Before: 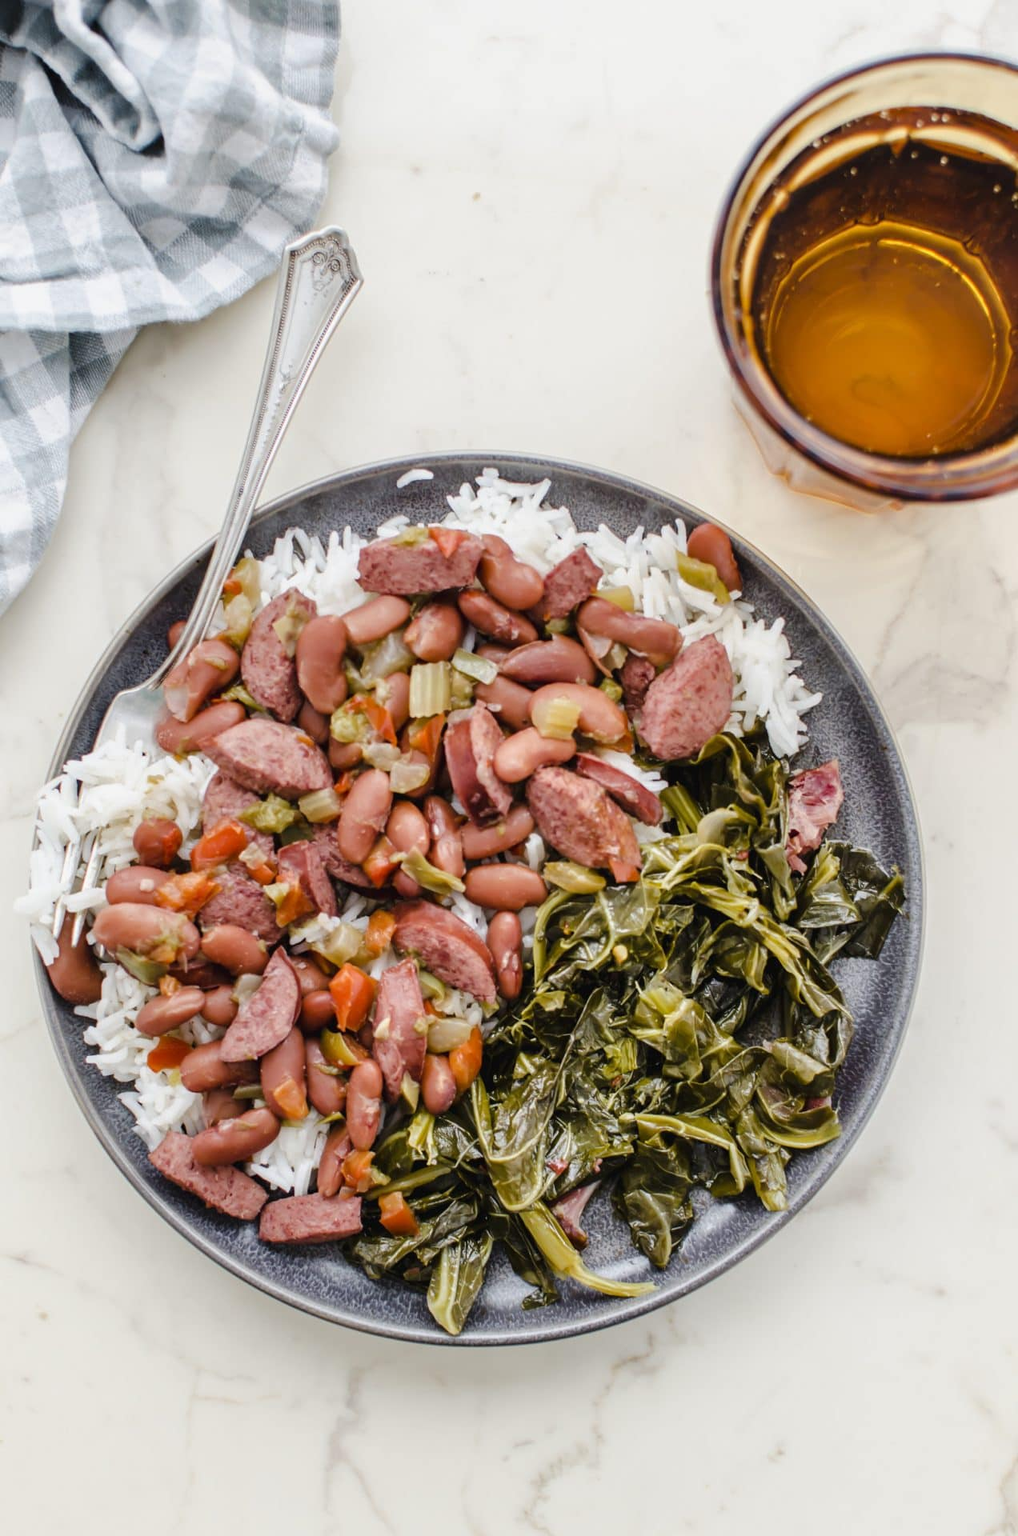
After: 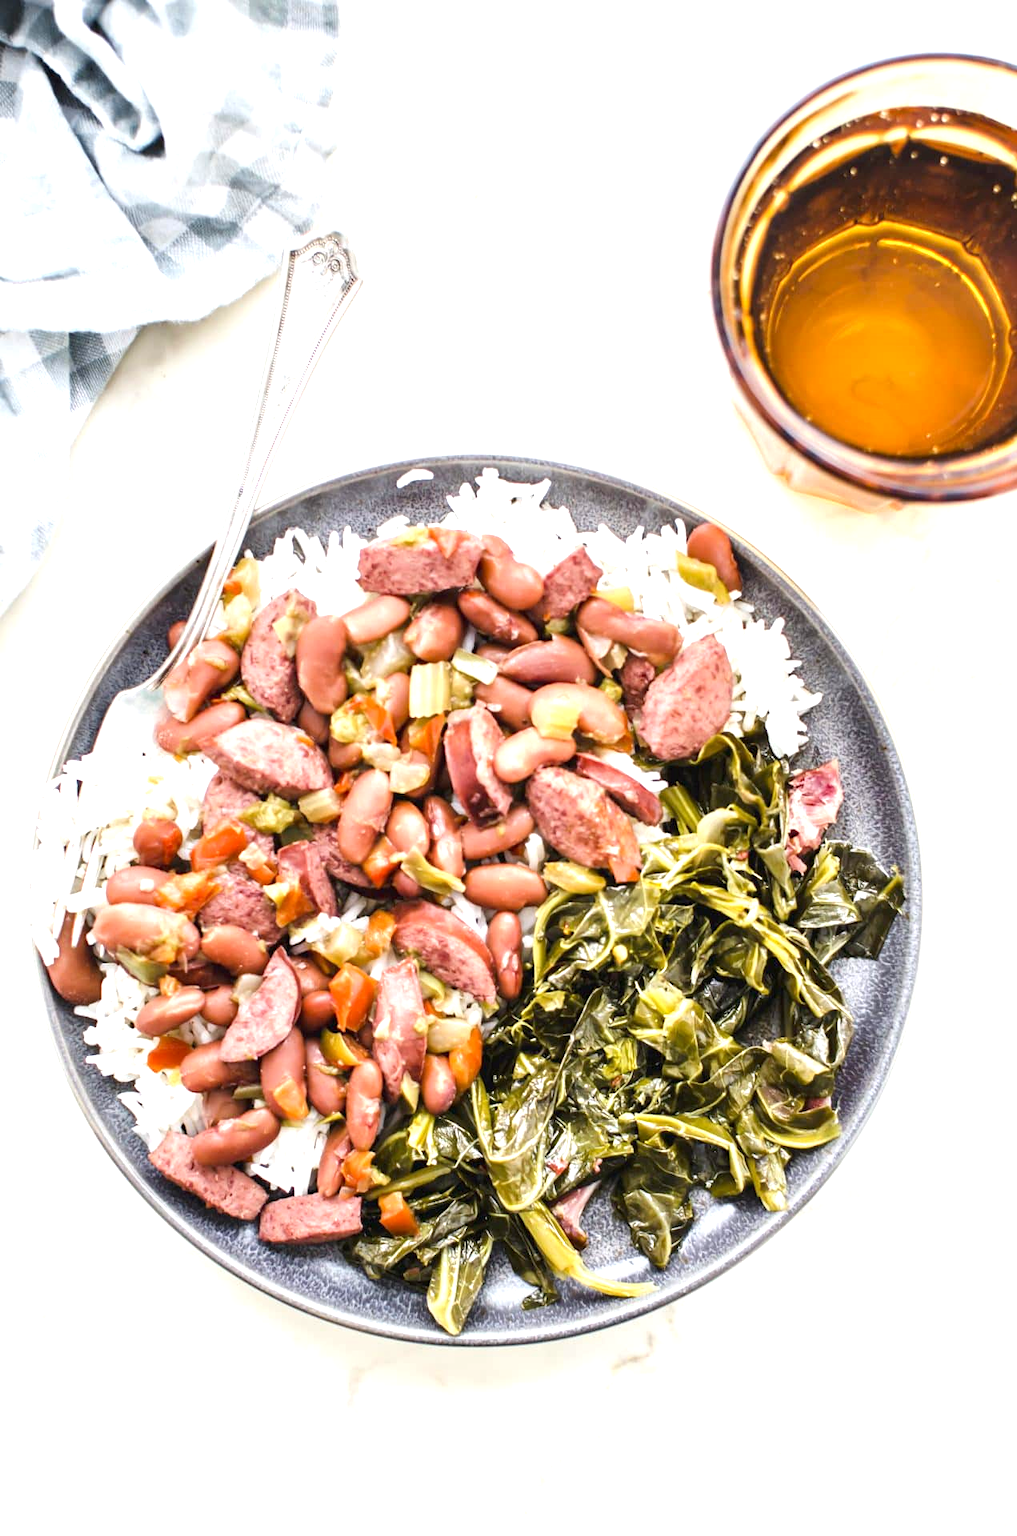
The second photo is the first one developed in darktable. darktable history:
exposure: black level correction 0.001, exposure 1.116 EV, compensate highlight preservation false
